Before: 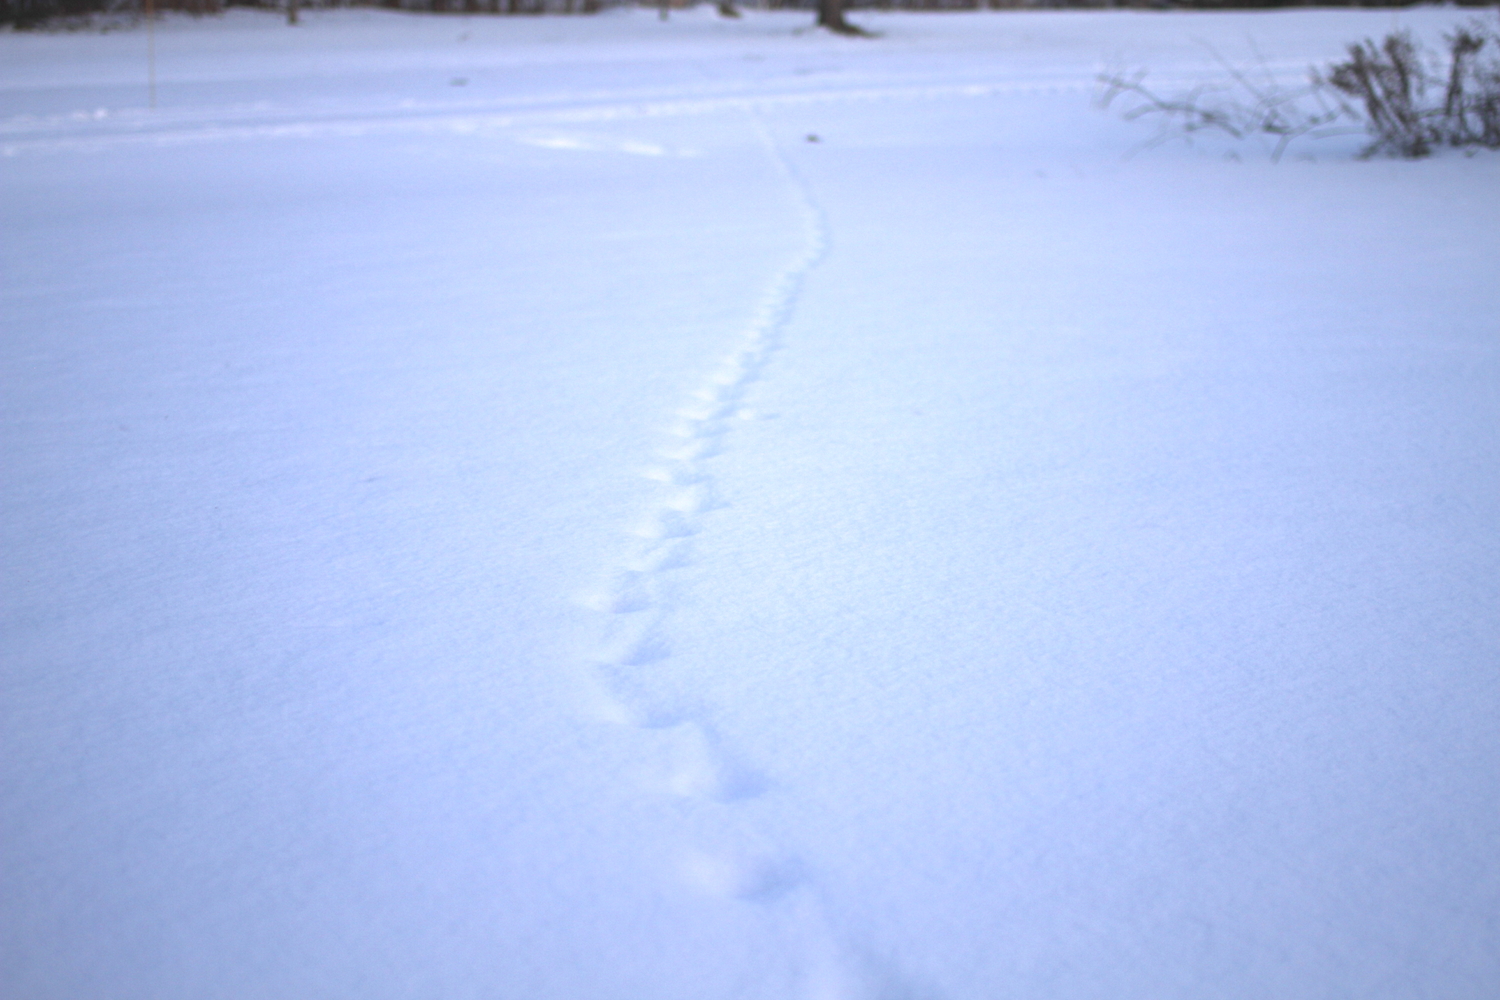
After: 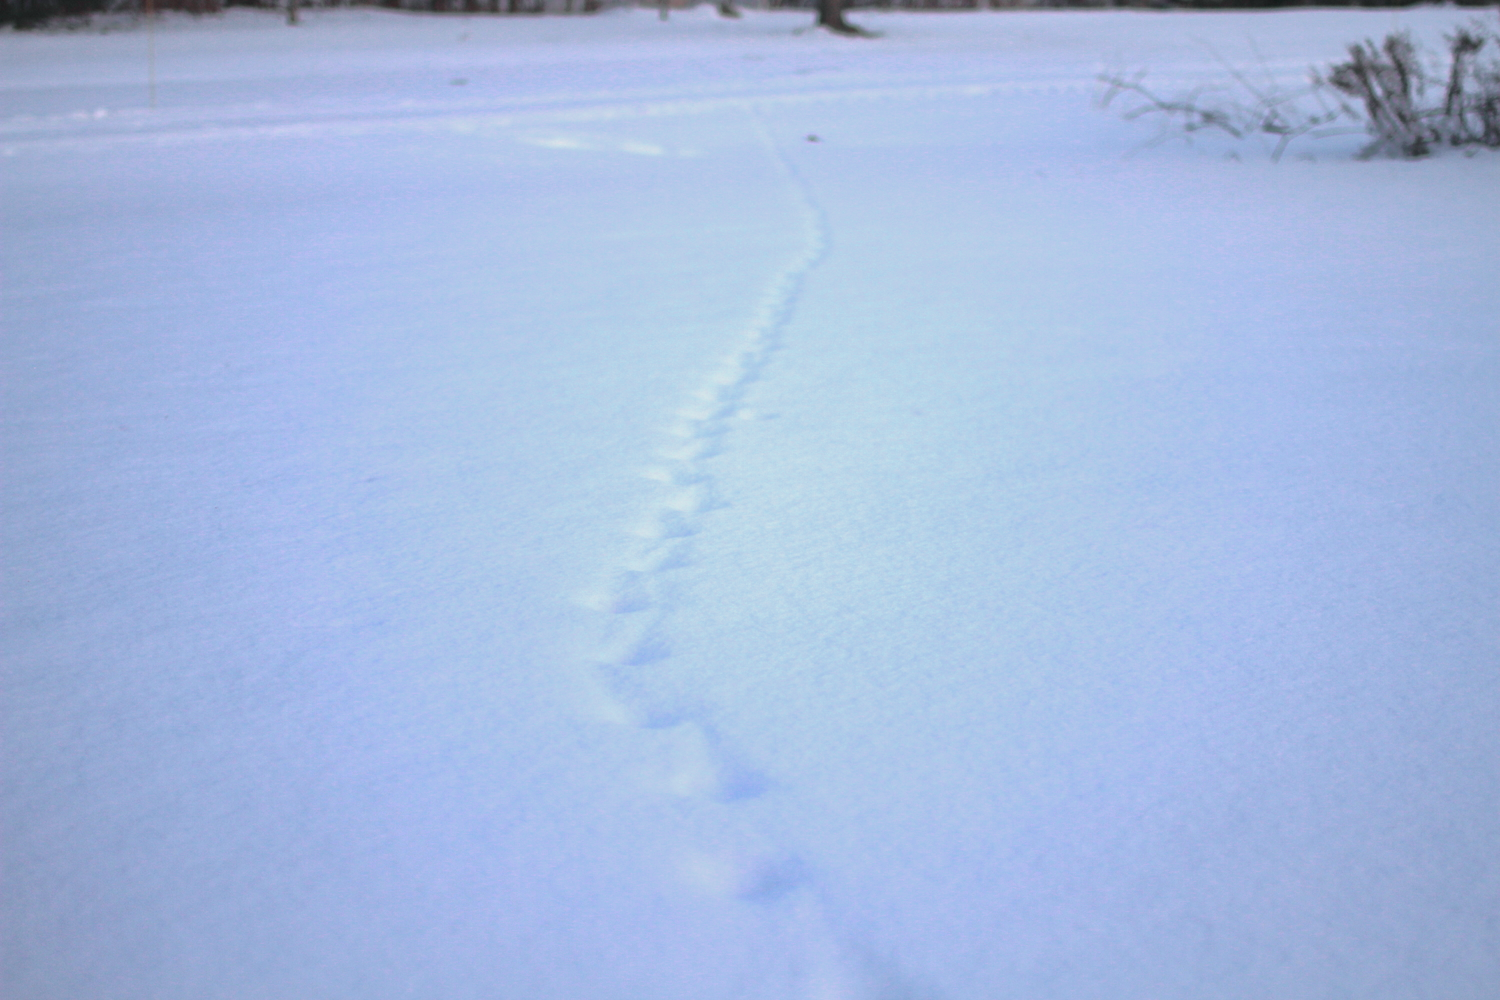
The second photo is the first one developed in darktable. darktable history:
shadows and highlights: shadows 30
color zones: curves: ch0 [(0, 0.5) (0.143, 0.5) (0.286, 0.5) (0.429, 0.5) (0.62, 0.489) (0.714, 0.445) (0.844, 0.496) (1, 0.5)]; ch1 [(0, 0.5) (0.143, 0.5) (0.286, 0.5) (0.429, 0.5) (0.571, 0.5) (0.714, 0.523) (0.857, 0.5) (1, 0.5)]
tone curve: curves: ch0 [(0, 0.008) (0.081, 0.044) (0.177, 0.123) (0.283, 0.253) (0.416, 0.449) (0.495, 0.524) (0.661, 0.756) (0.796, 0.859) (1, 0.951)]; ch1 [(0, 0) (0.161, 0.092) (0.35, 0.33) (0.392, 0.392) (0.427, 0.426) (0.479, 0.472) (0.505, 0.5) (0.521, 0.524) (0.567, 0.564) (0.583, 0.588) (0.625, 0.627) (0.678, 0.733) (1, 1)]; ch2 [(0, 0) (0.346, 0.362) (0.404, 0.427) (0.502, 0.499) (0.531, 0.523) (0.544, 0.561) (0.58, 0.59) (0.629, 0.642) (0.717, 0.678) (1, 1)], color space Lab, independent channels, preserve colors none
